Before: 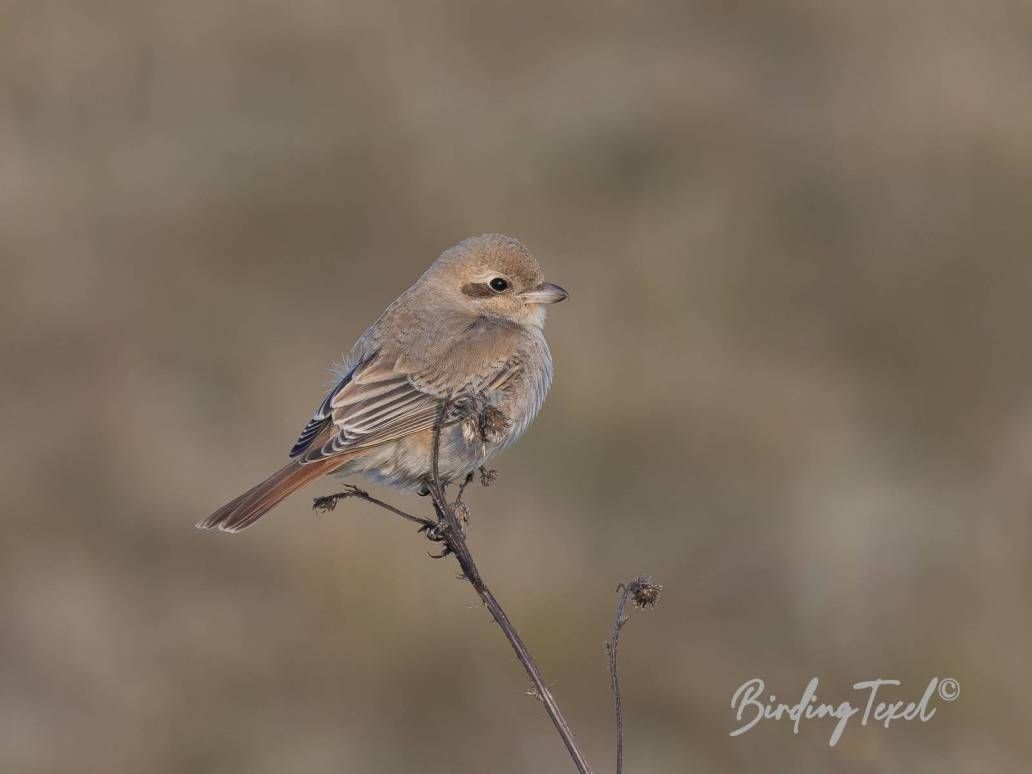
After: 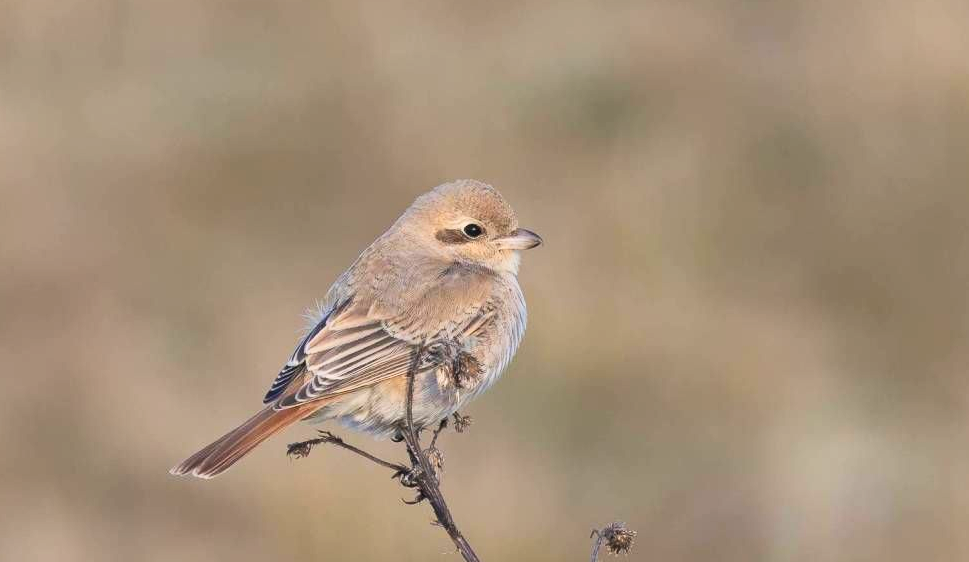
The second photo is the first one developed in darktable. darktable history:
base curve: curves: ch0 [(0, 0) (0.472, 0.508) (1, 1)], preserve colors none
levels: levels [0, 0.51, 1]
contrast brightness saturation: contrast 0.243, brightness 0.265, saturation 0.374
crop: left 2.569%, top 7.064%, right 3.441%, bottom 20.218%
